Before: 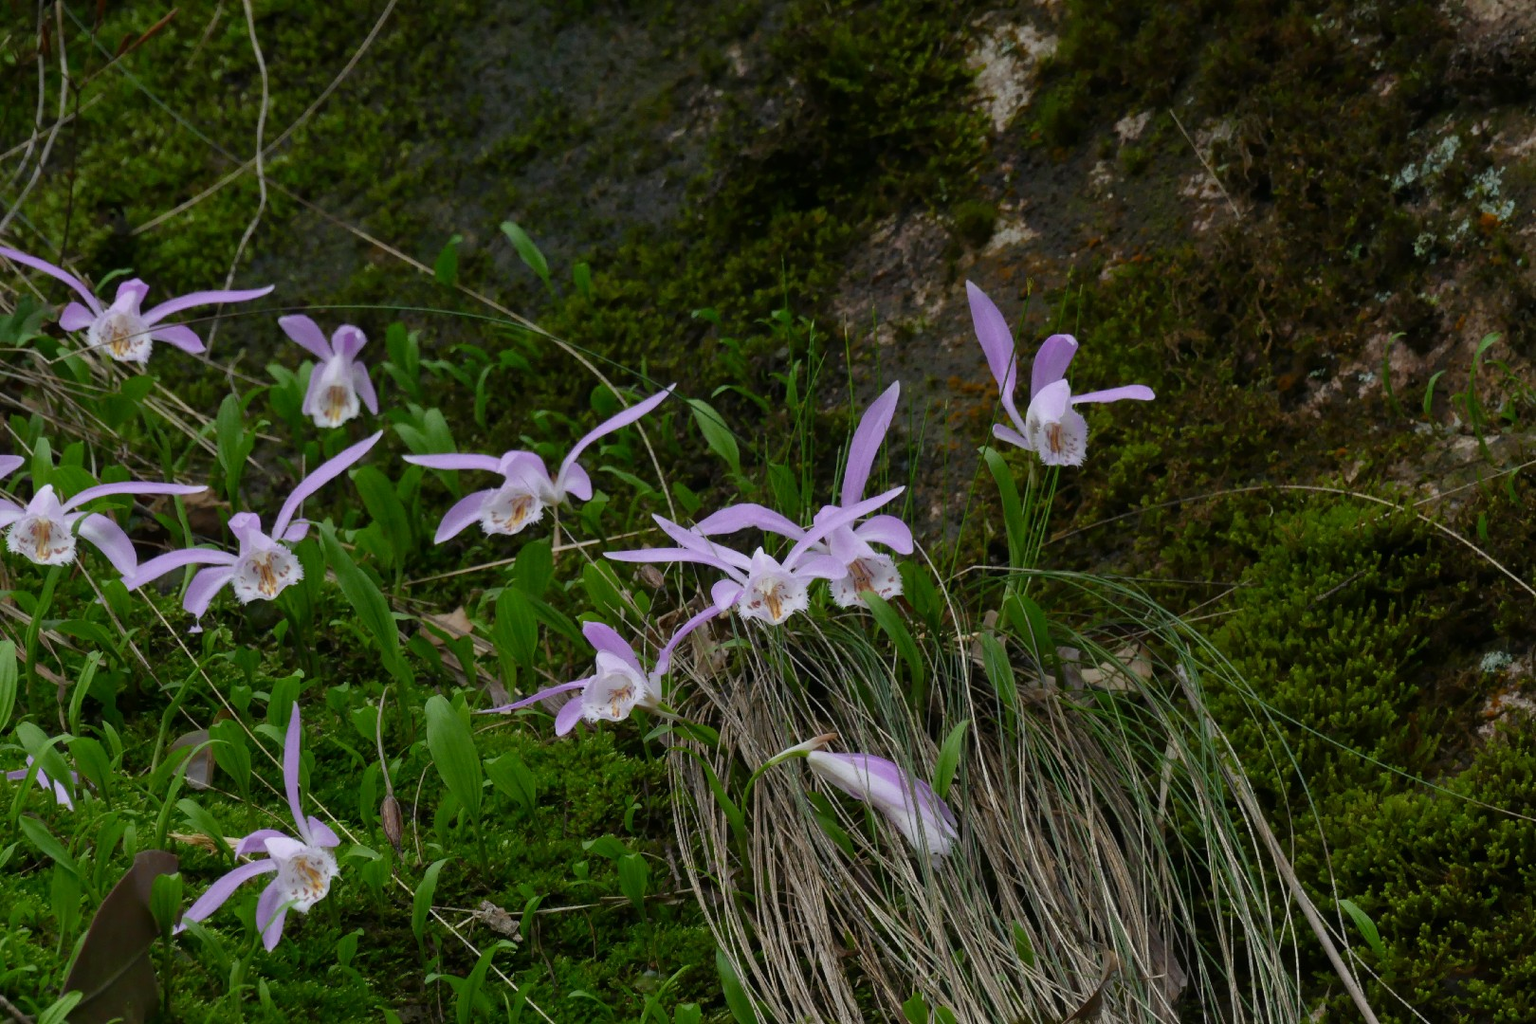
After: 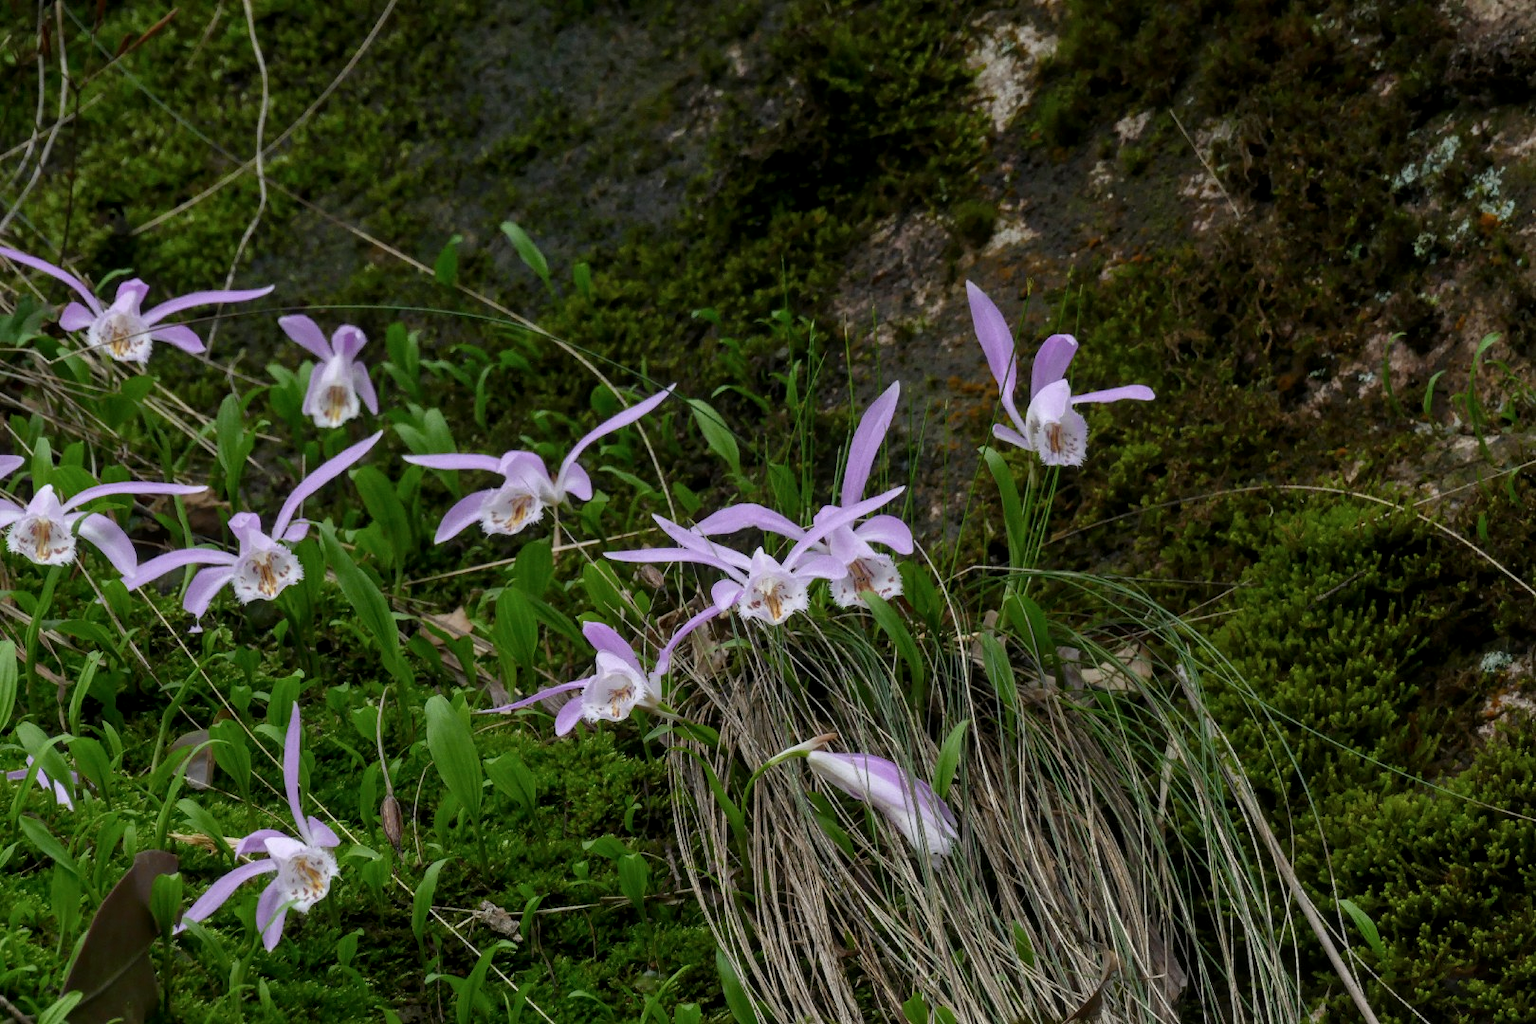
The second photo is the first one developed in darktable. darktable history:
shadows and highlights: shadows -12.5, white point adjustment 4, highlights 28.33
local contrast: on, module defaults
